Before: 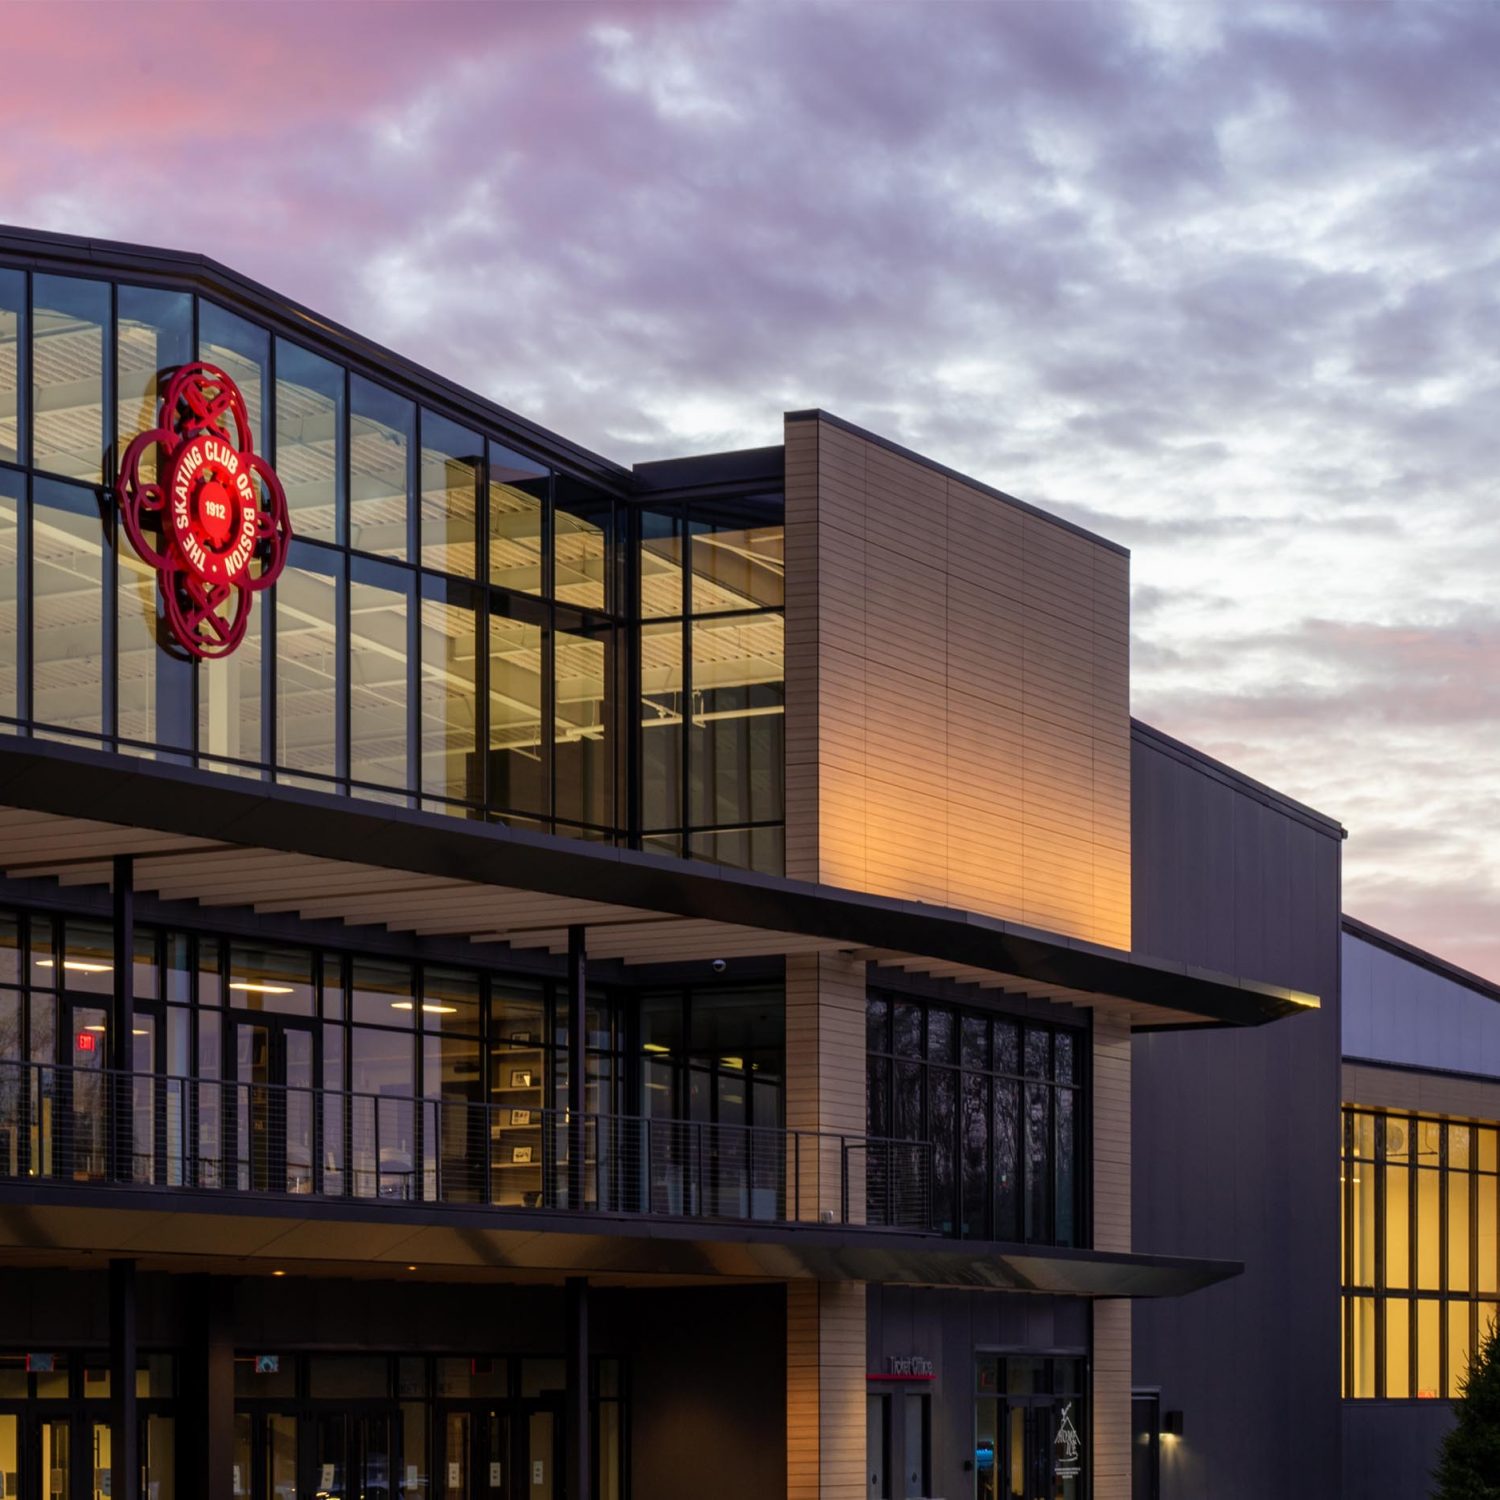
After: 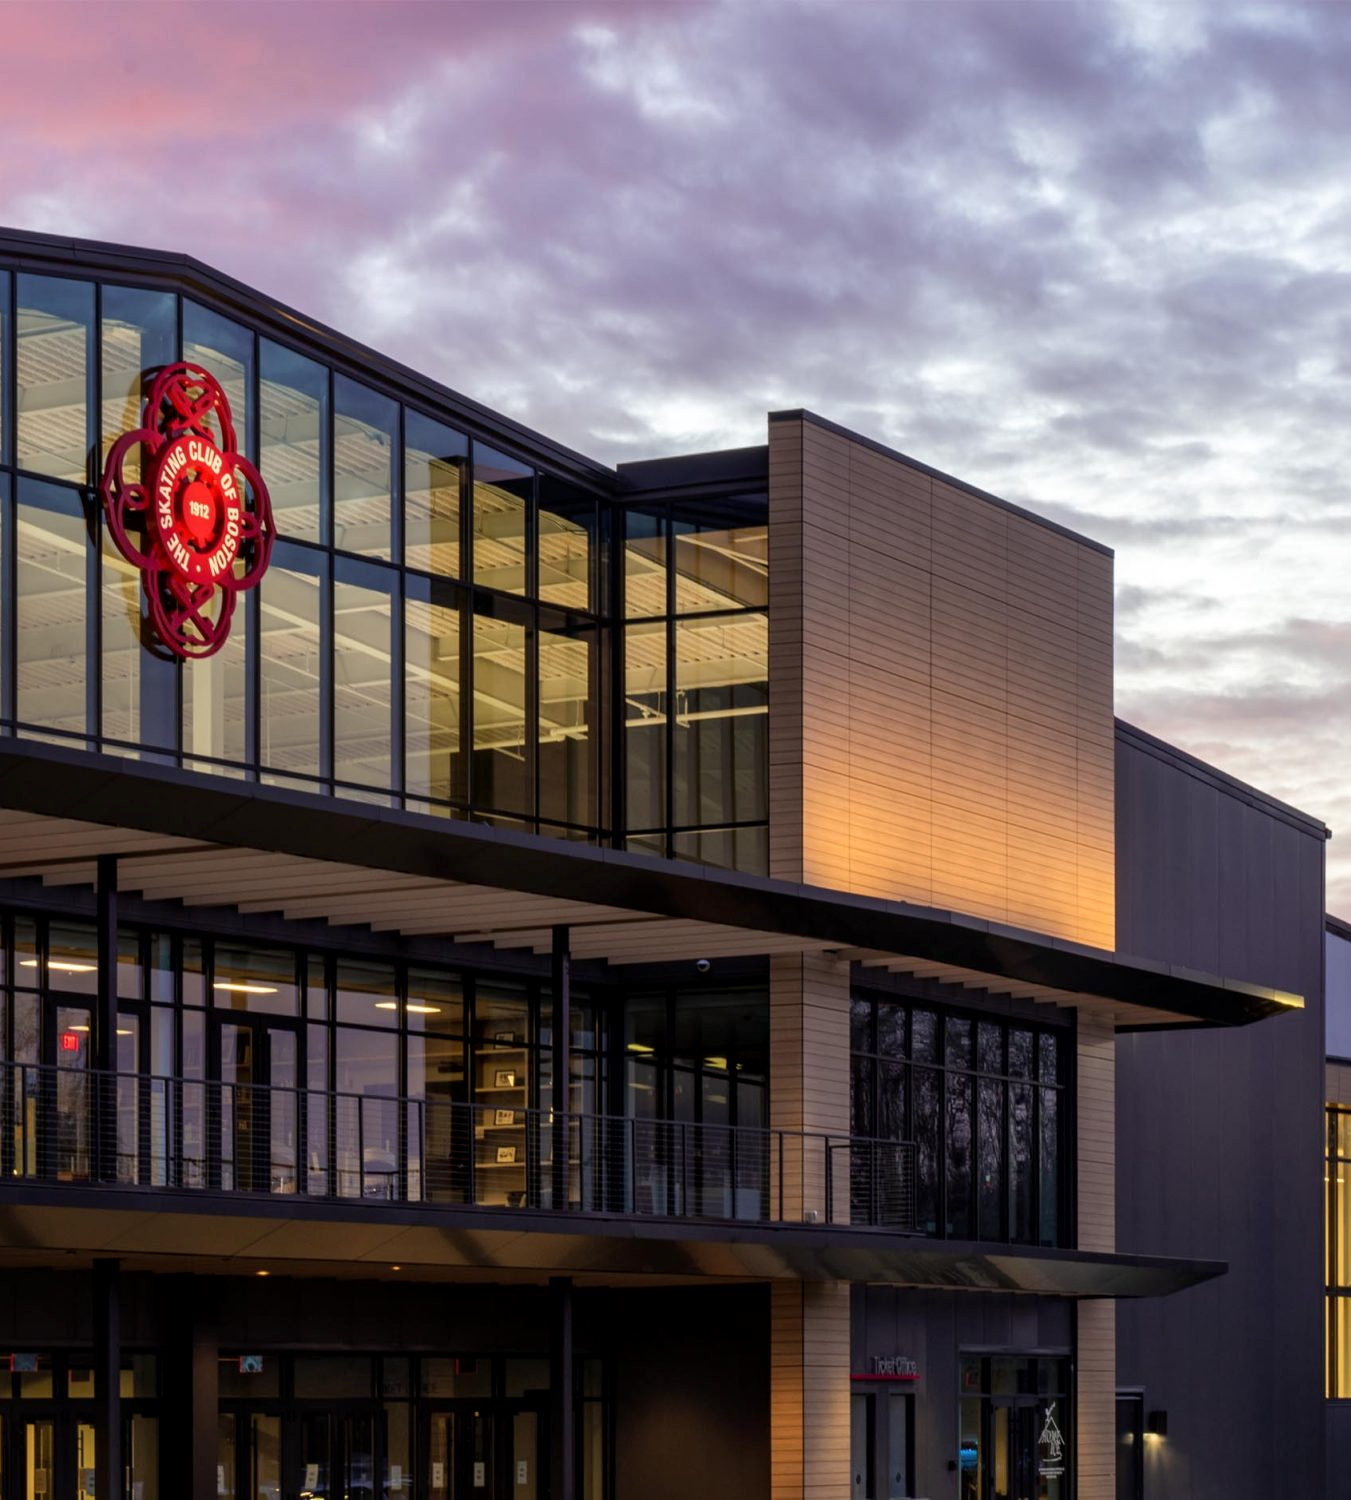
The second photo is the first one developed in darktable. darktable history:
local contrast: mode bilateral grid, contrast 20, coarseness 50, detail 120%, midtone range 0.2
crop and rotate: left 1.088%, right 8.807%
